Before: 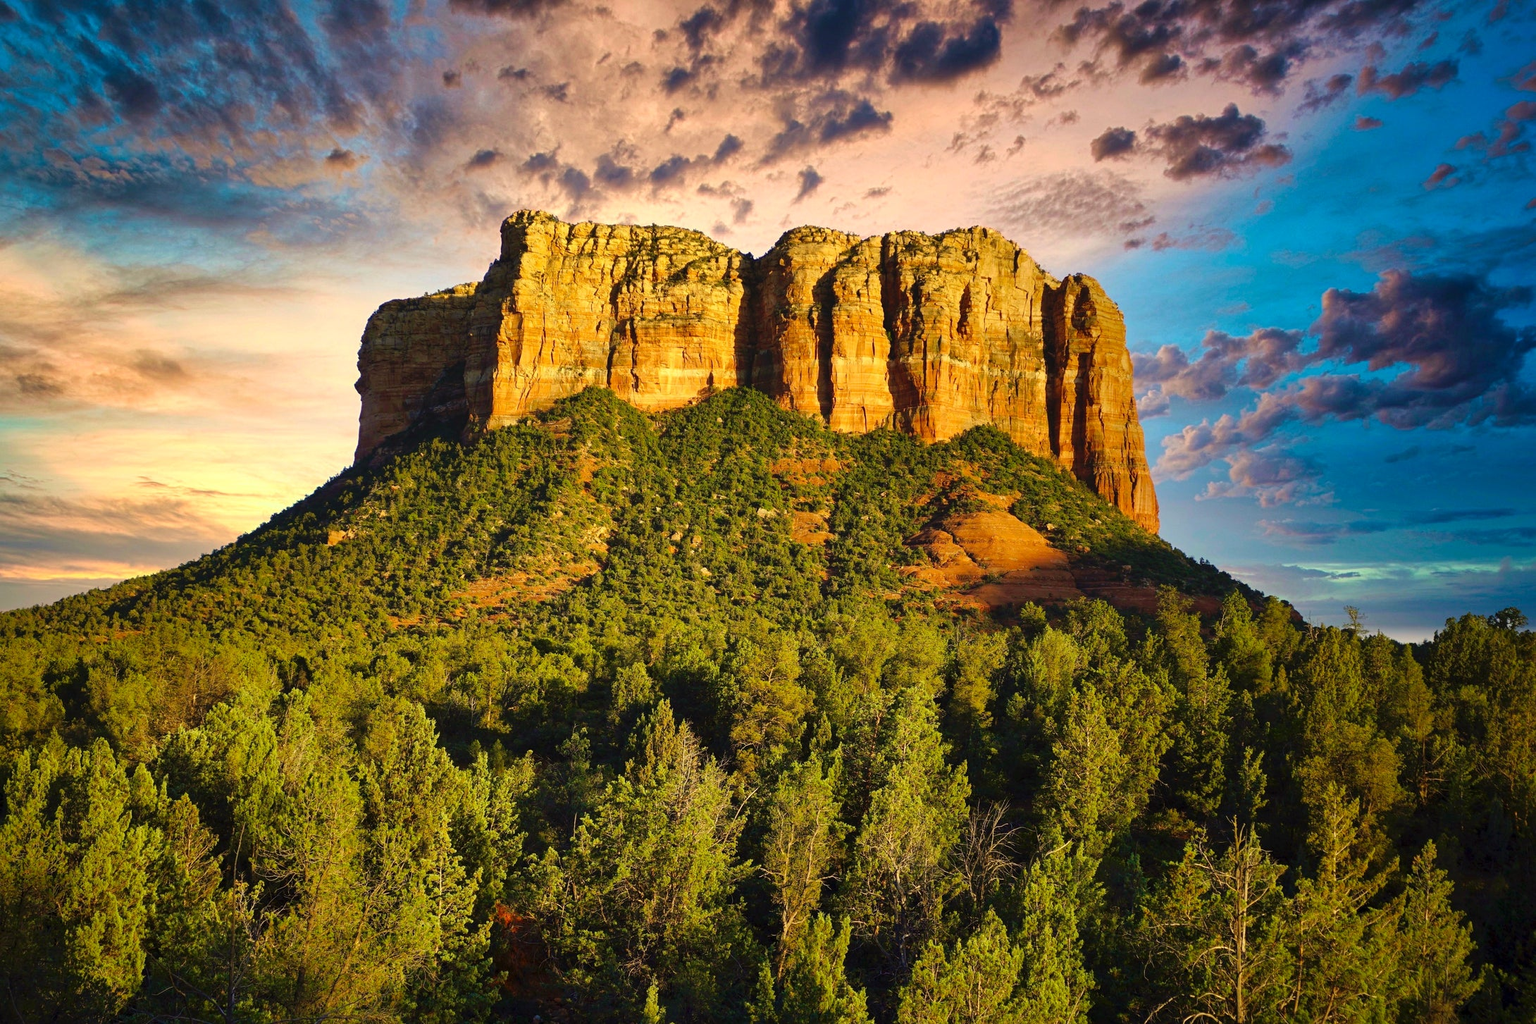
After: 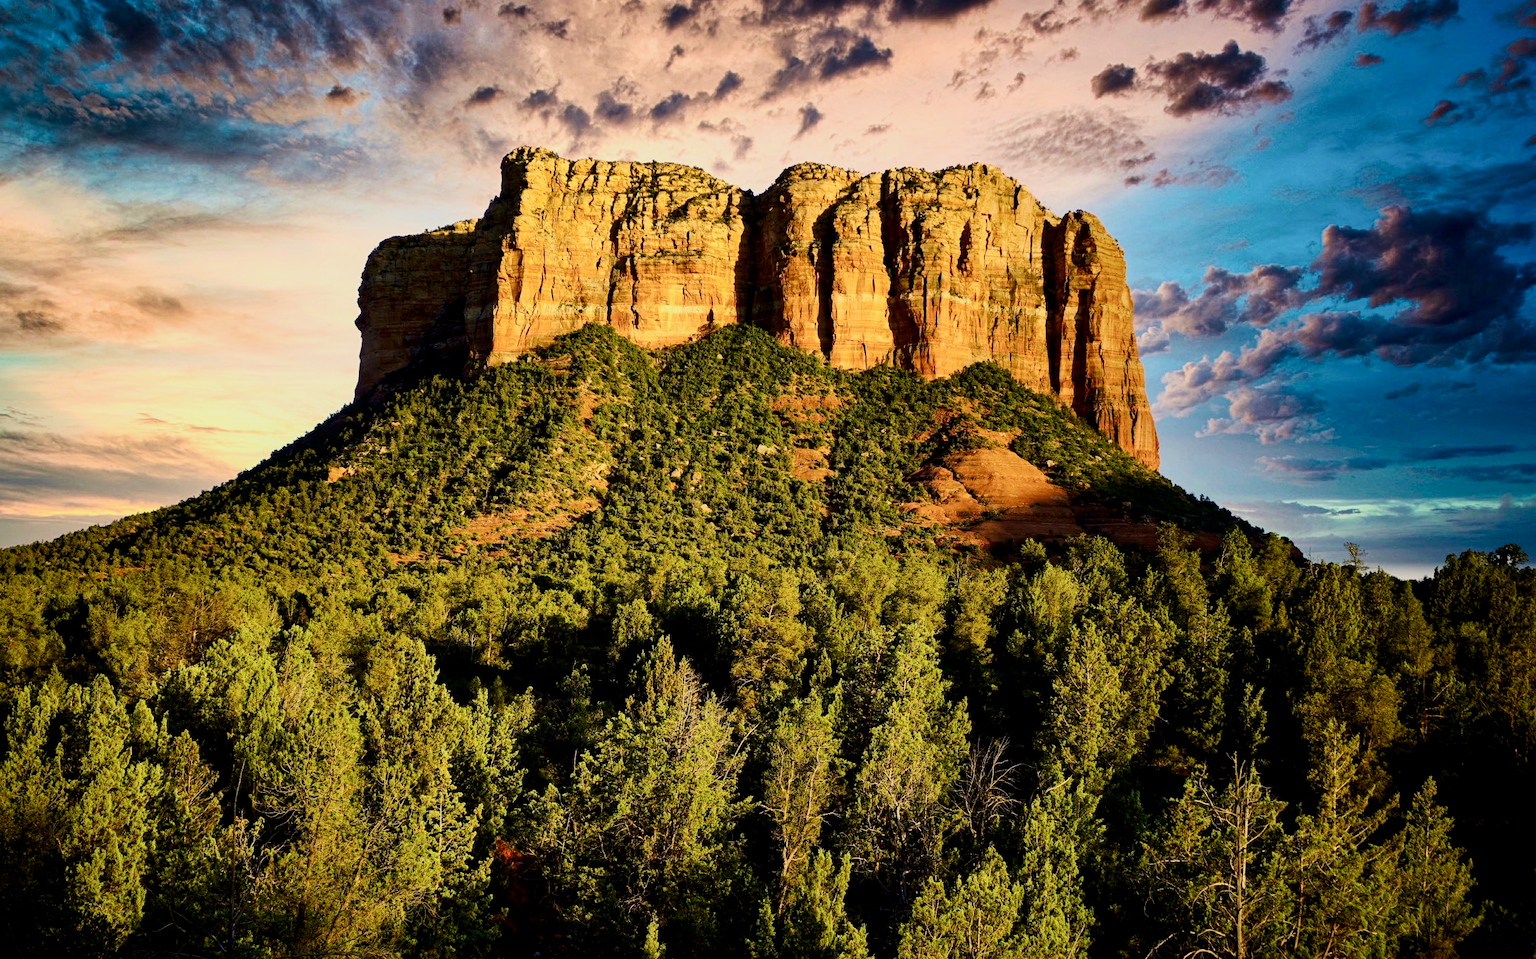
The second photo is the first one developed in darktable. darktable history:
crop and rotate: top 6.25%
contrast brightness saturation: contrast 0.28
local contrast: highlights 100%, shadows 100%, detail 120%, midtone range 0.2
filmic rgb: black relative exposure -7.65 EV, white relative exposure 4.56 EV, hardness 3.61
